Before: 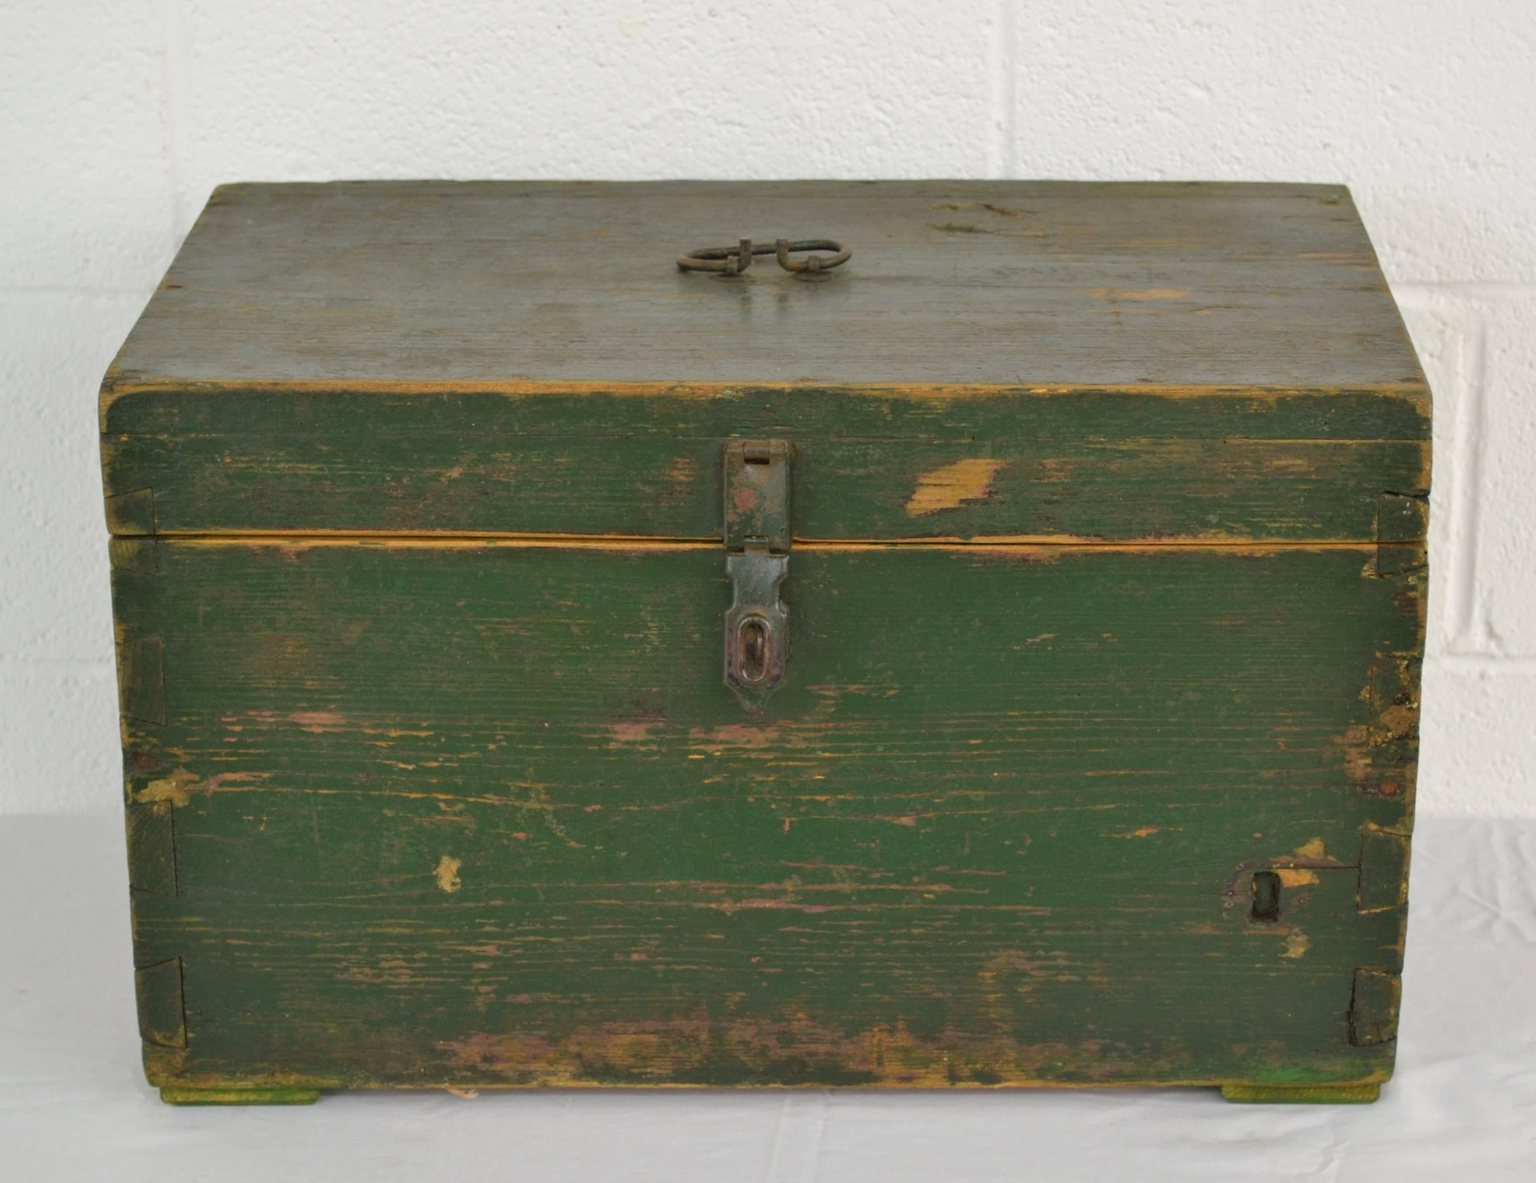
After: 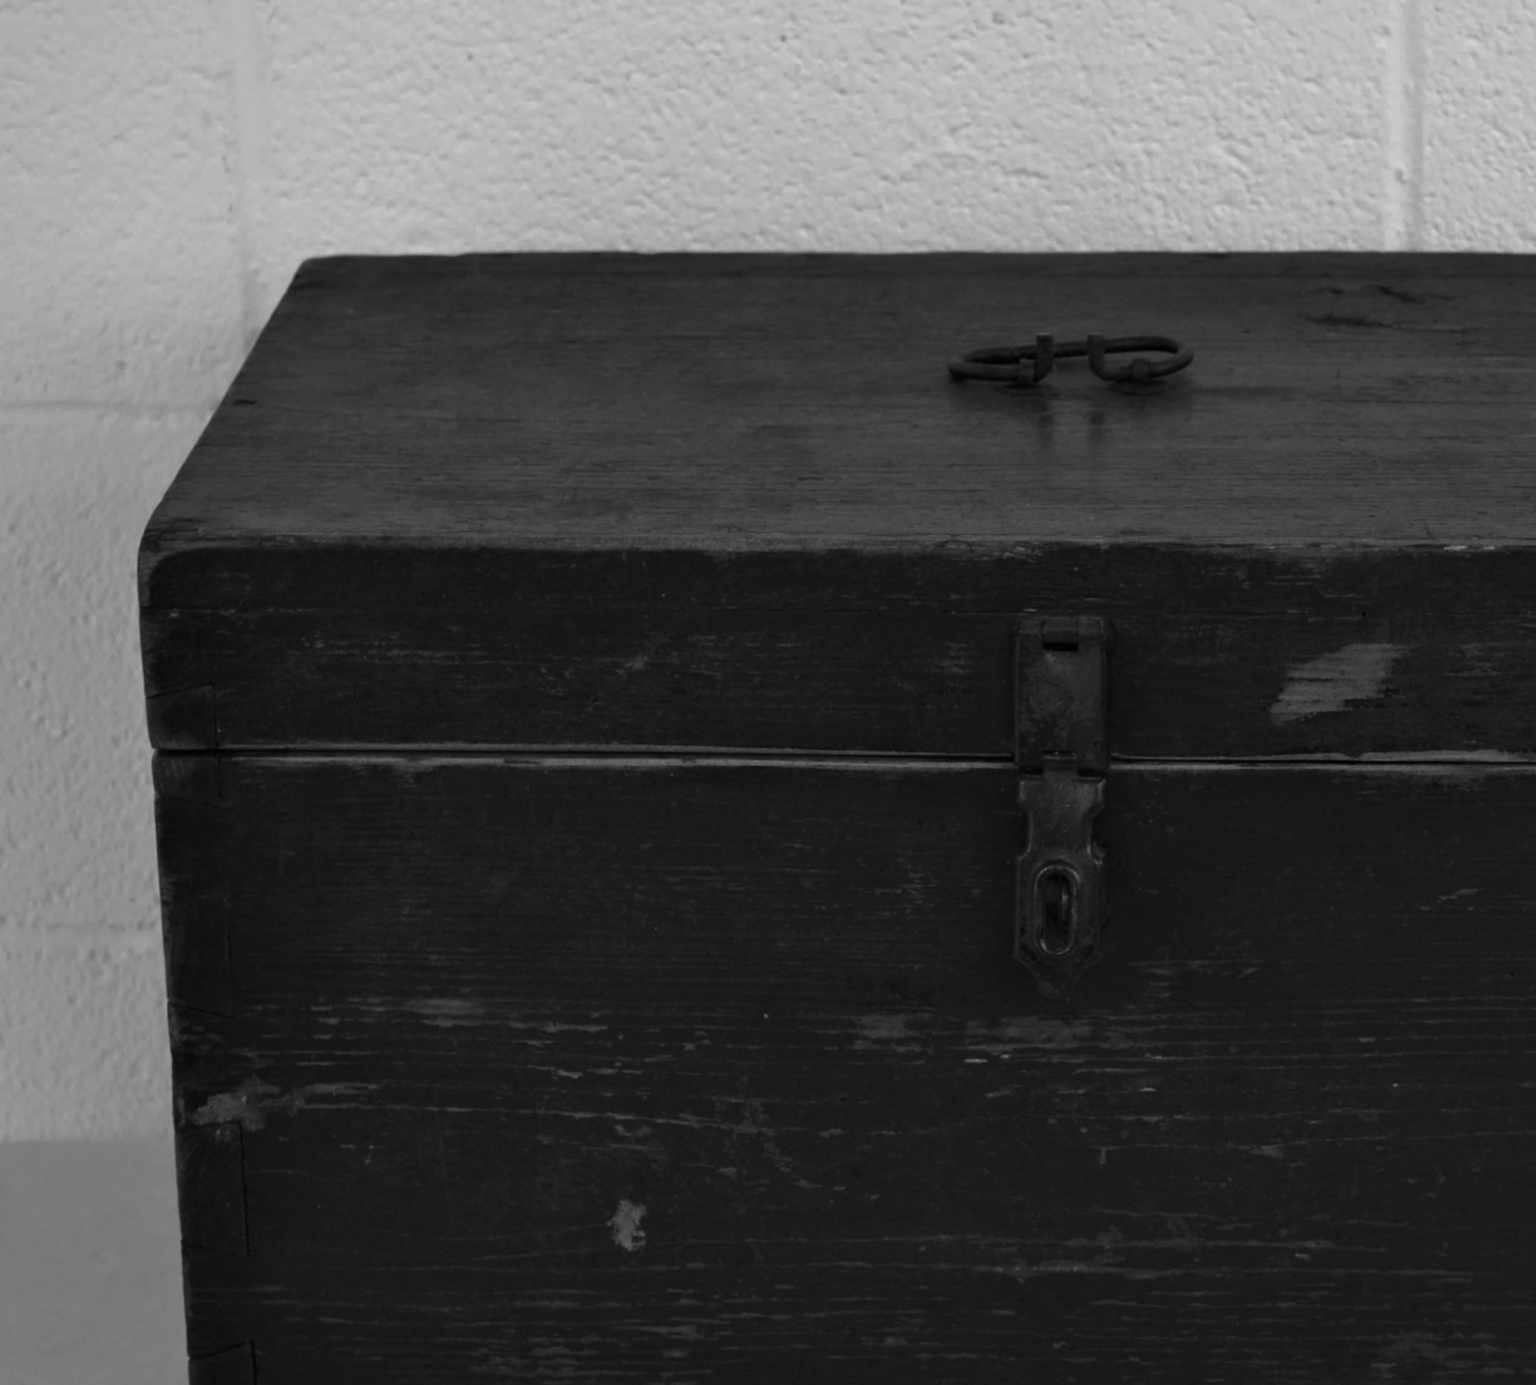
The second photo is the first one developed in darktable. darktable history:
contrast brightness saturation: contrast -0.038, brightness -0.58, saturation -0.987
crop: right 28.603%, bottom 16.453%
